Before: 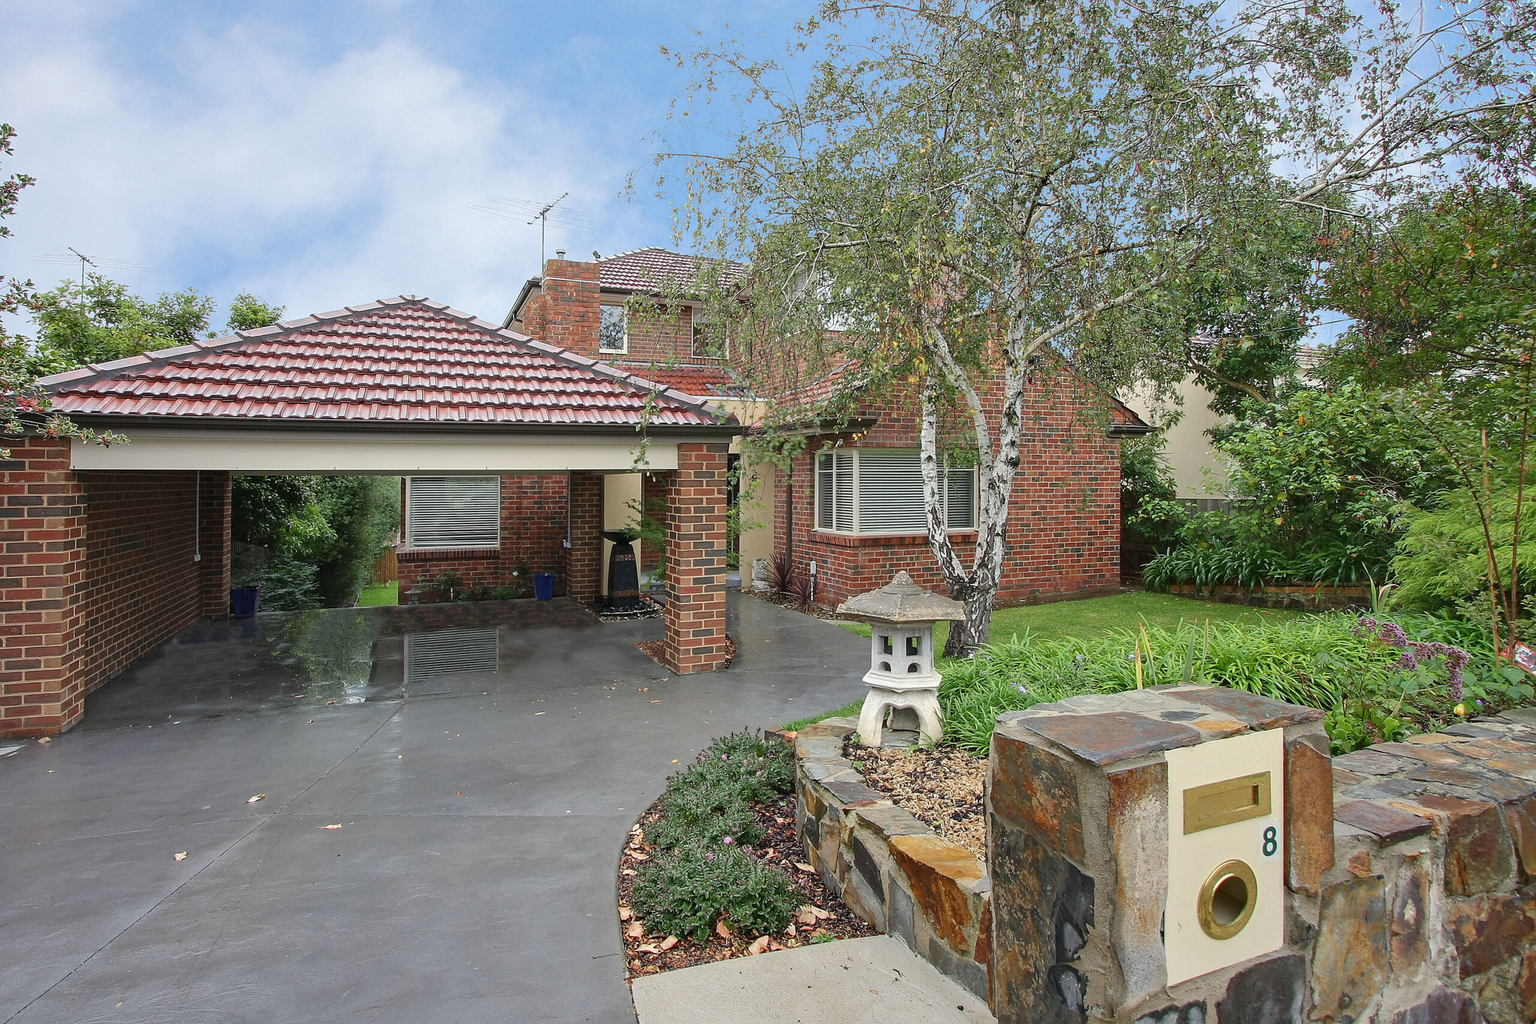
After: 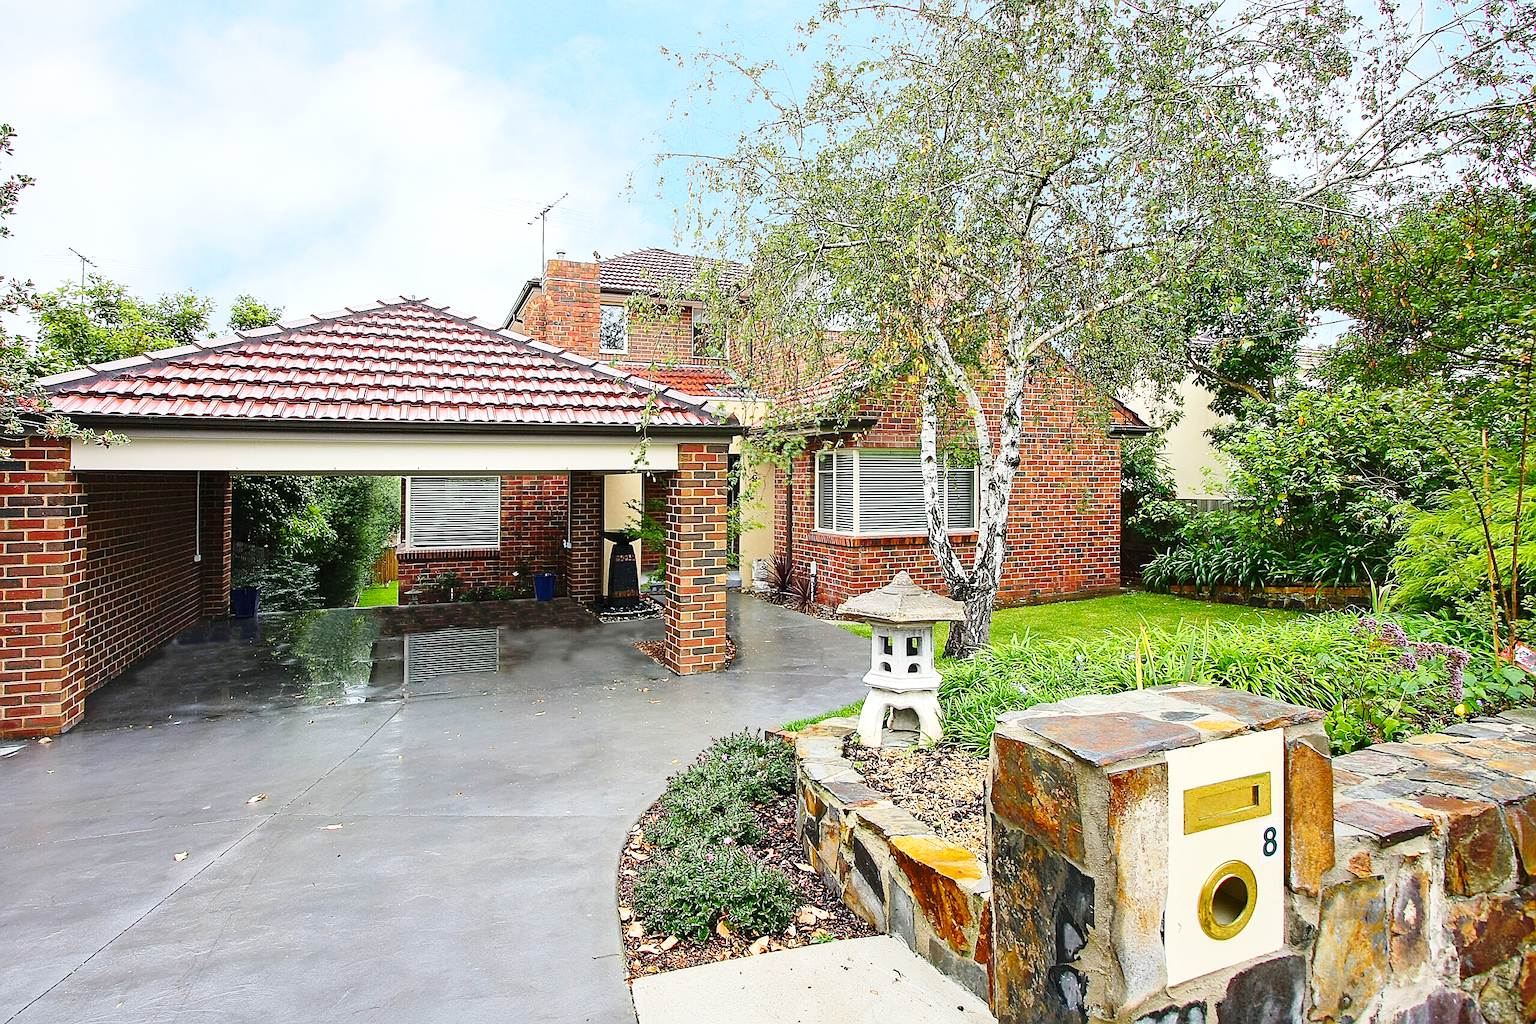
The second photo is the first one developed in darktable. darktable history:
sharpen: on, module defaults
base curve: curves: ch0 [(0, 0) (0.028, 0.03) (0.121, 0.232) (0.46, 0.748) (0.859, 0.968) (1, 1)], preserve colors none
tone equalizer: -8 EV -0.417 EV, -7 EV -0.389 EV, -6 EV -0.333 EV, -5 EV -0.222 EV, -3 EV 0.222 EV, -2 EV 0.333 EV, -1 EV 0.389 EV, +0 EV 0.417 EV, edges refinement/feathering 500, mask exposure compensation -1.57 EV, preserve details no
white balance: emerald 1
color balance rgb: perceptual saturation grading › global saturation 25%, global vibrance 20%
